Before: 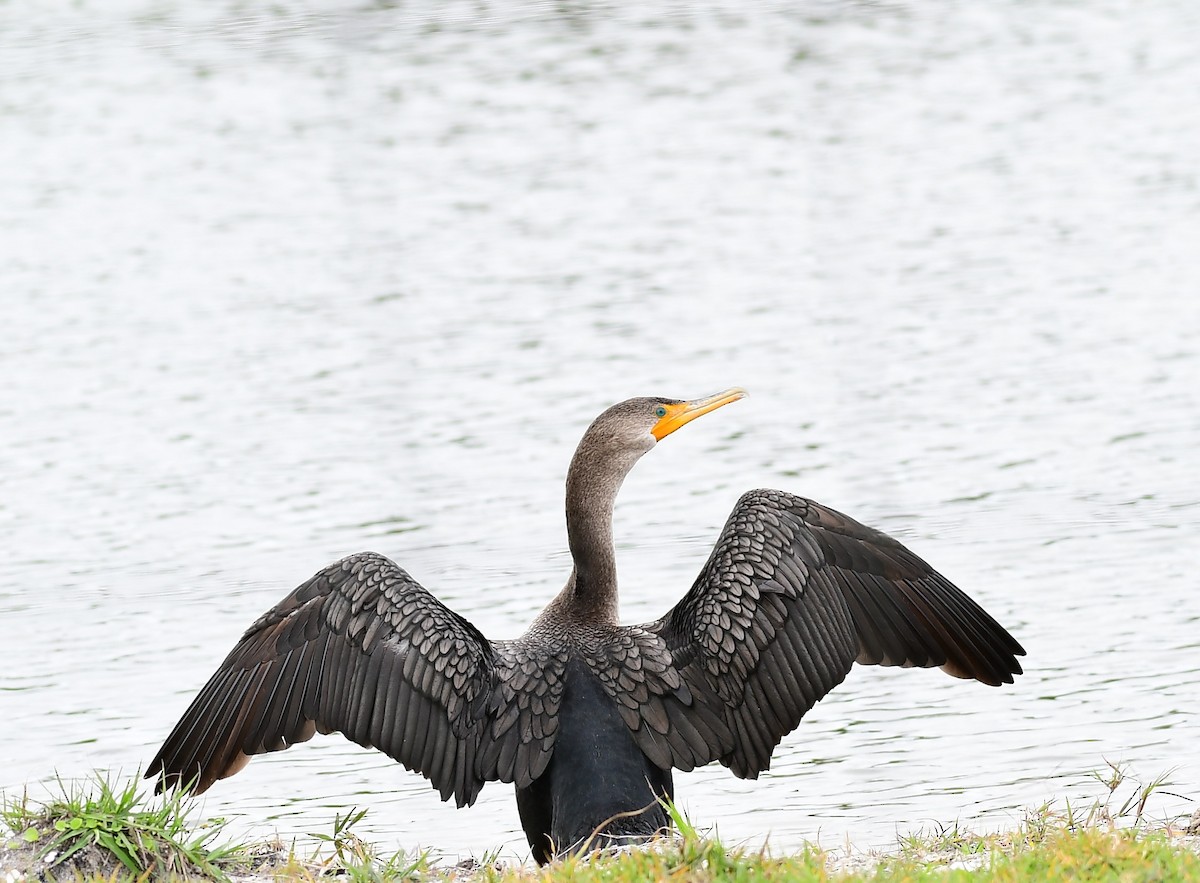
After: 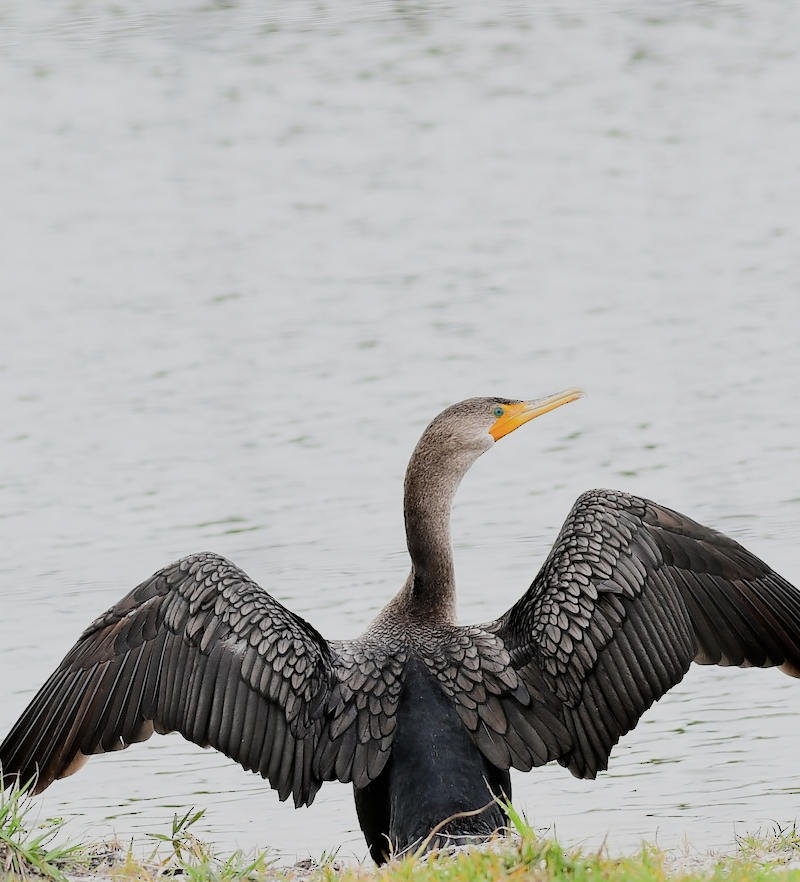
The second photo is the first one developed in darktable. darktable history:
crop and rotate: left 13.537%, right 19.796%
filmic rgb: black relative exposure -7.65 EV, white relative exposure 4.56 EV, hardness 3.61
